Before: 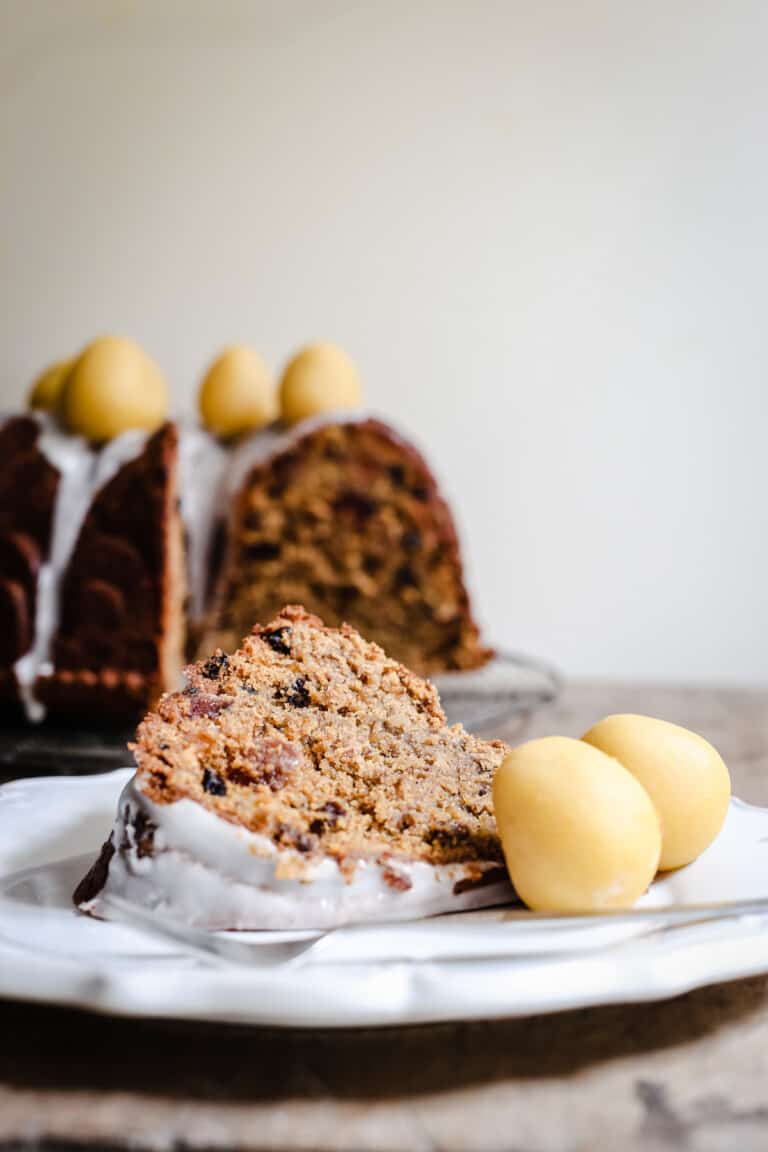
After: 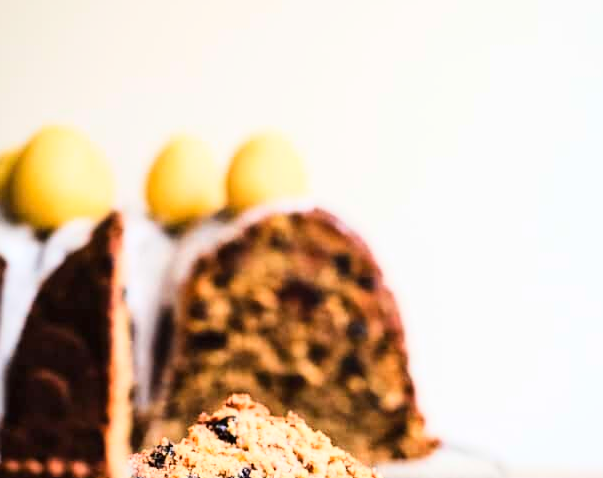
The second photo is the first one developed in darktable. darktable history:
crop: left 7.036%, top 18.398%, right 14.379%, bottom 40.043%
base curve: curves: ch0 [(0, 0) (0.018, 0.026) (0.143, 0.37) (0.33, 0.731) (0.458, 0.853) (0.735, 0.965) (0.905, 0.986) (1, 1)]
